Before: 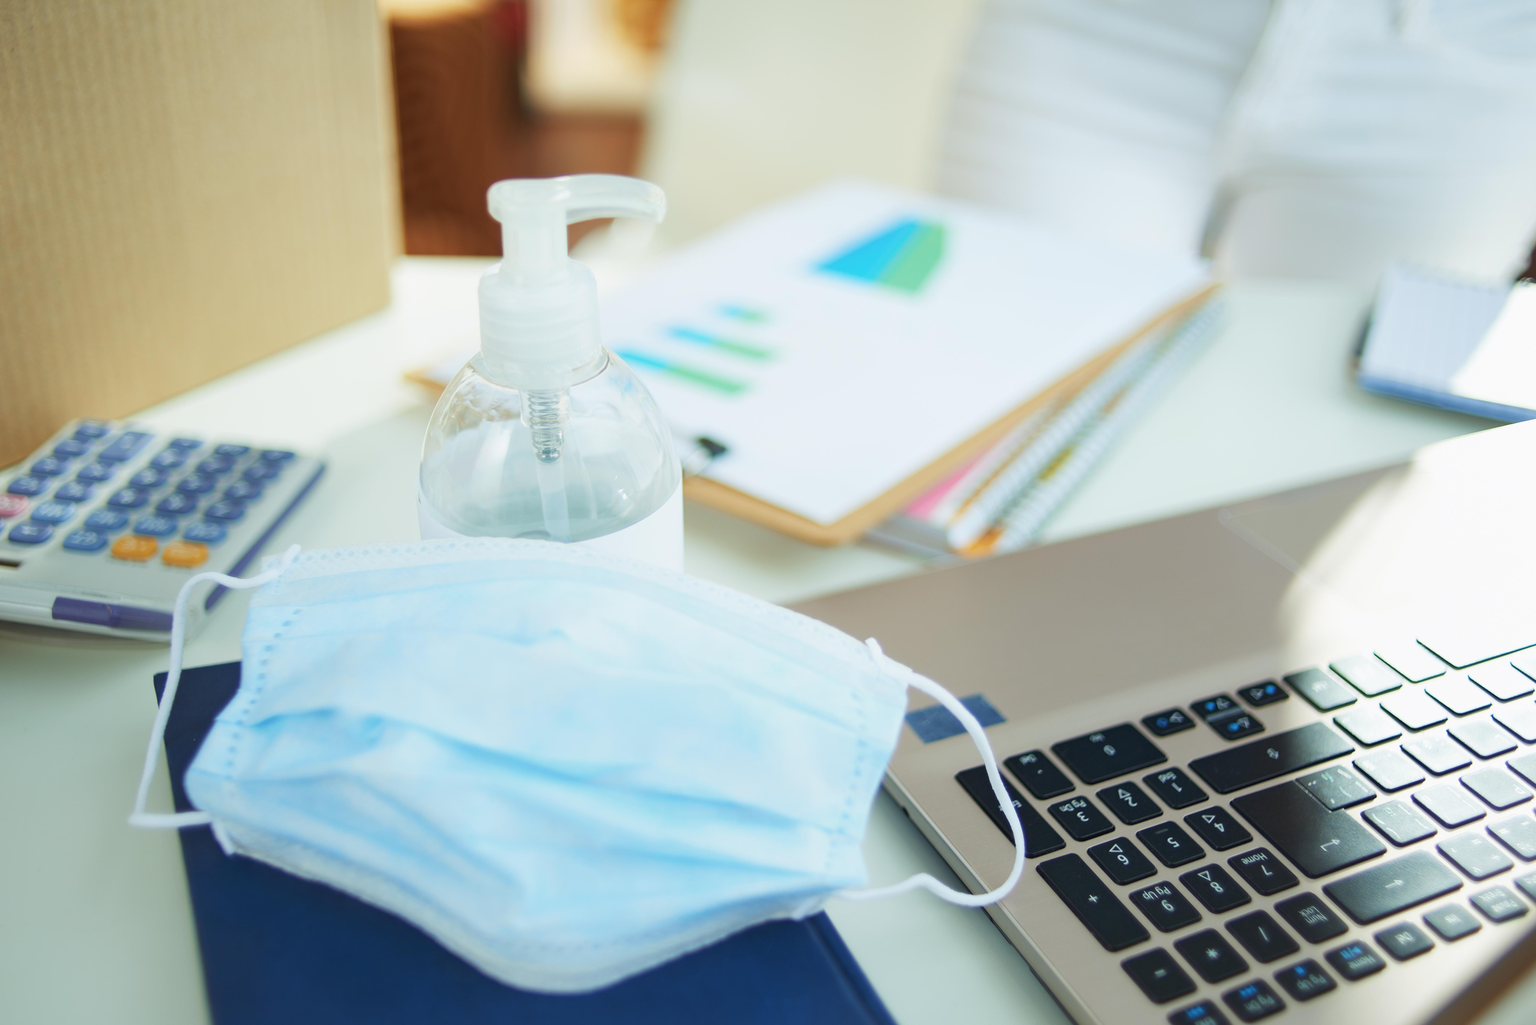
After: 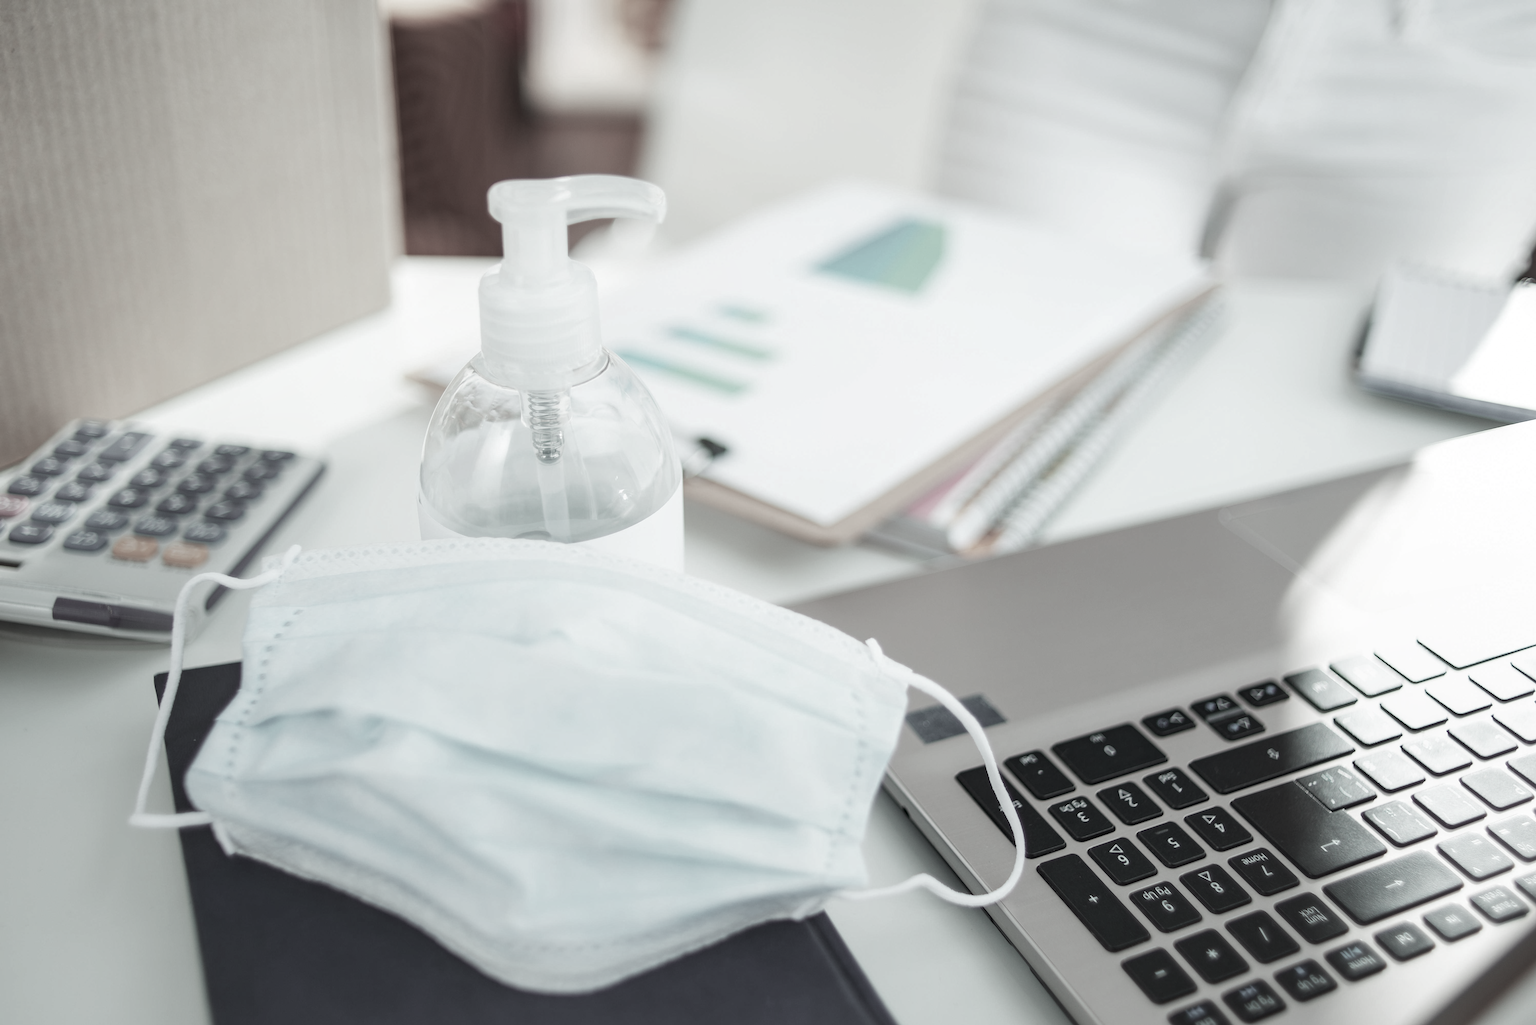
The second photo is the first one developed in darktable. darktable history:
local contrast: on, module defaults
color contrast: green-magenta contrast 0.3, blue-yellow contrast 0.15
sharpen: amount 0.2
